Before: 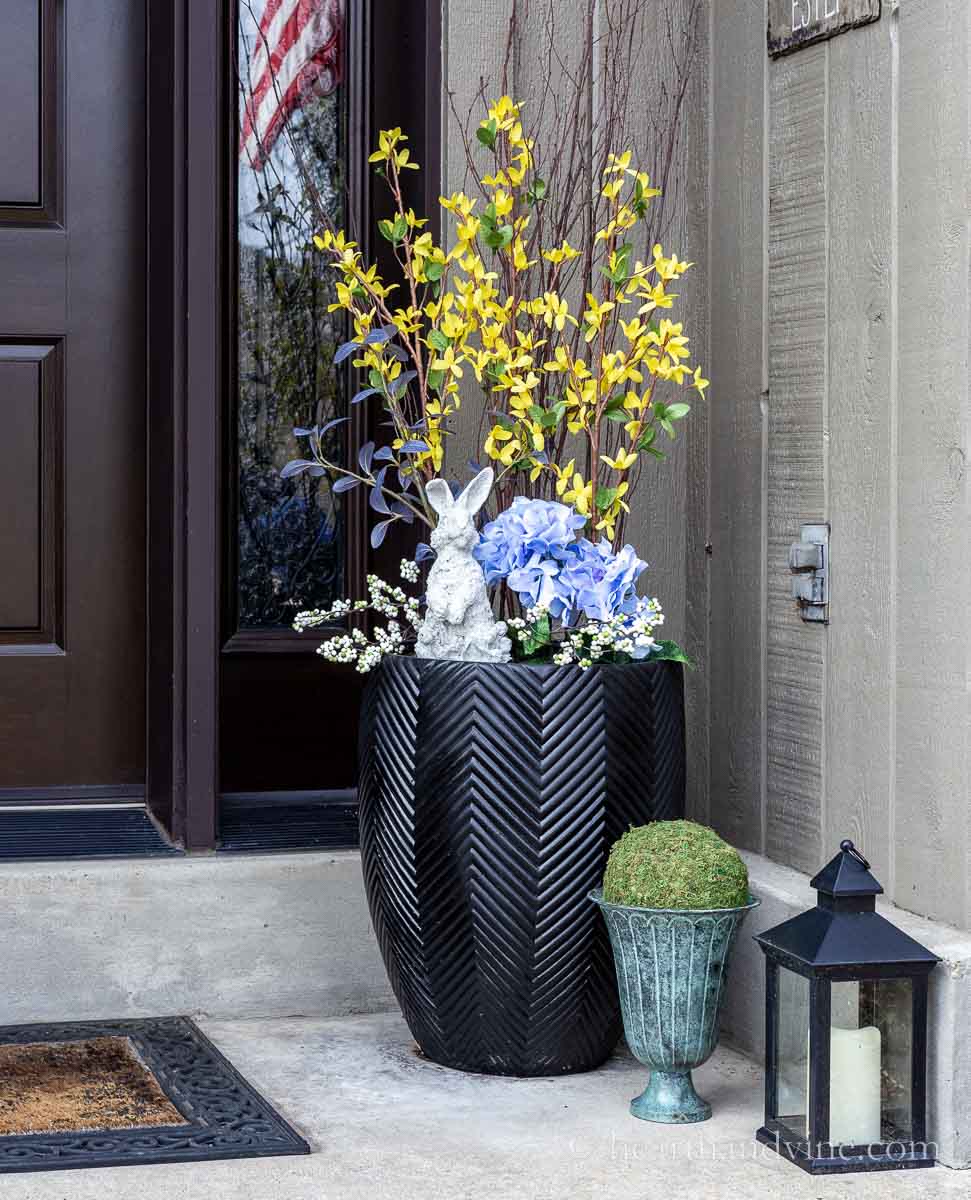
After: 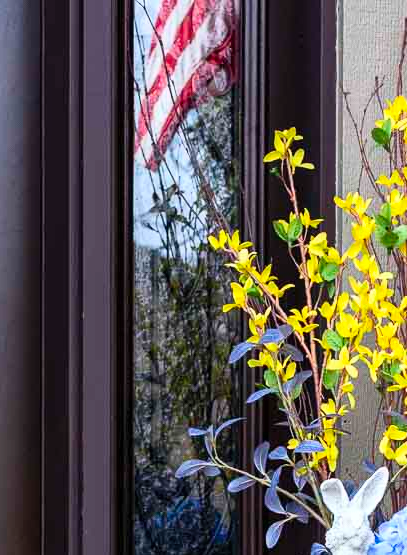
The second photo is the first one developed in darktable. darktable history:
crop and rotate: left 10.817%, top 0.062%, right 47.194%, bottom 53.626%
contrast brightness saturation: contrast 0.2, brightness 0.16, saturation 0.22
tone equalizer: on, module defaults
